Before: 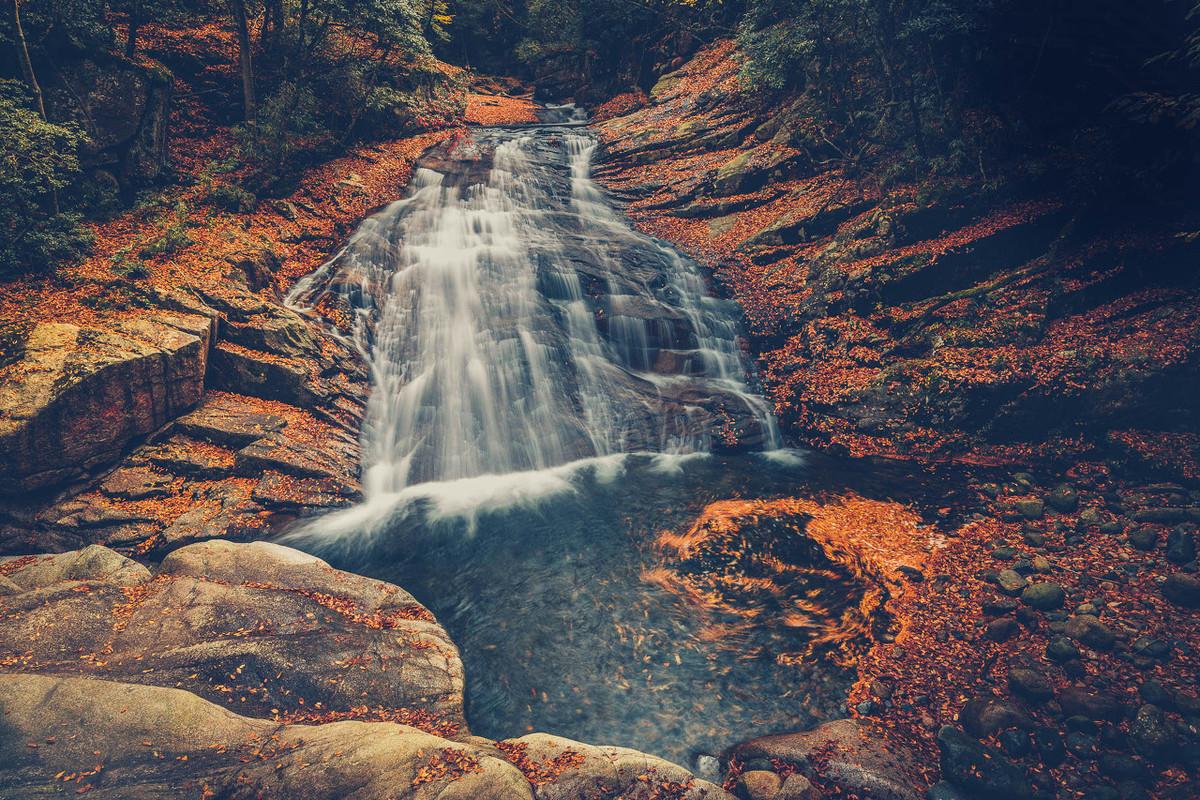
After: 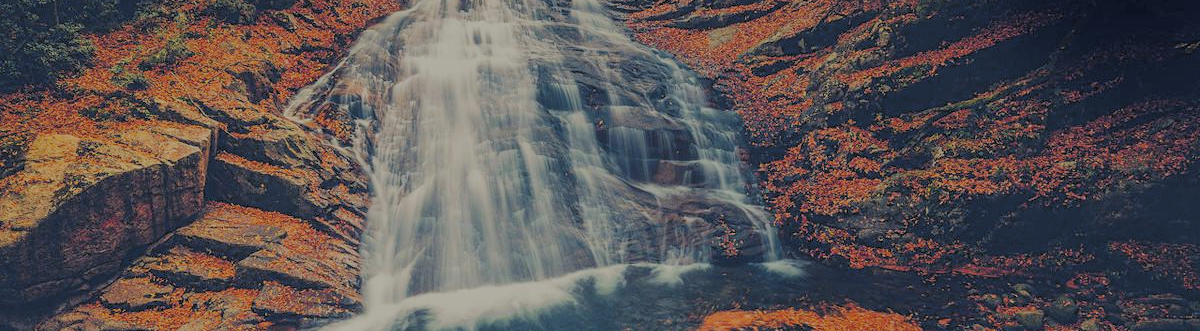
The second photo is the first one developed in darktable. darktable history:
crop and rotate: top 23.648%, bottom 34.863%
filmic rgb: middle gray luminance 3.59%, black relative exposure -5.91 EV, white relative exposure 6.38 EV, dynamic range scaling 22.14%, target black luminance 0%, hardness 2.29, latitude 46.42%, contrast 0.774, highlights saturation mix 99.9%, shadows ↔ highlights balance 0.141%
